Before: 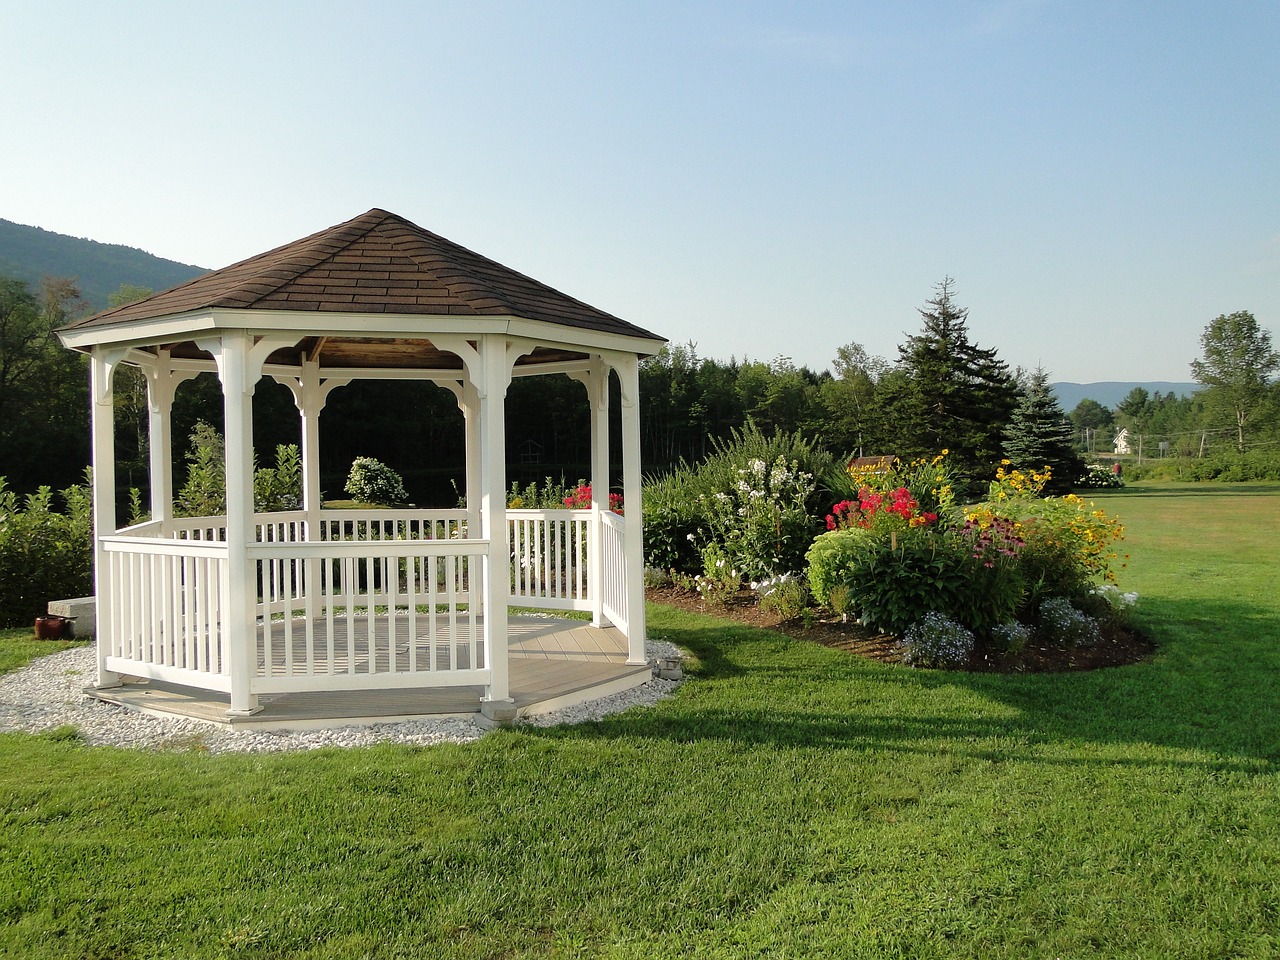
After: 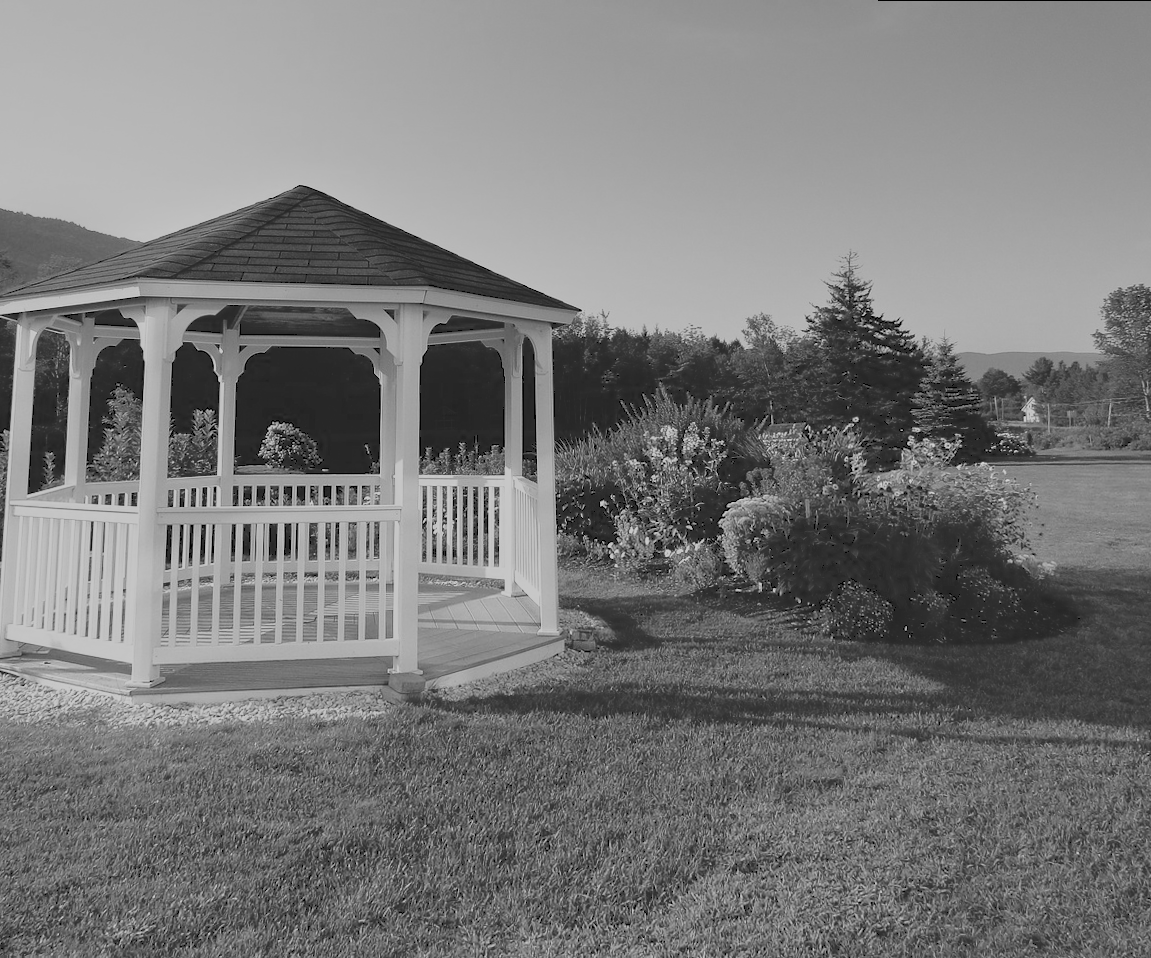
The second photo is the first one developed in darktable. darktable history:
white balance: emerald 1
monochrome: a 26.22, b 42.67, size 0.8
rotate and perspective: rotation 0.215°, lens shift (vertical) -0.139, crop left 0.069, crop right 0.939, crop top 0.002, crop bottom 0.996
crop and rotate: left 3.238%
color balance rgb: linear chroma grading › global chroma 33.4%
tone curve: curves: ch0 [(0, 0.148) (0.191, 0.225) (0.712, 0.695) (0.864, 0.797) (1, 0.839)]
